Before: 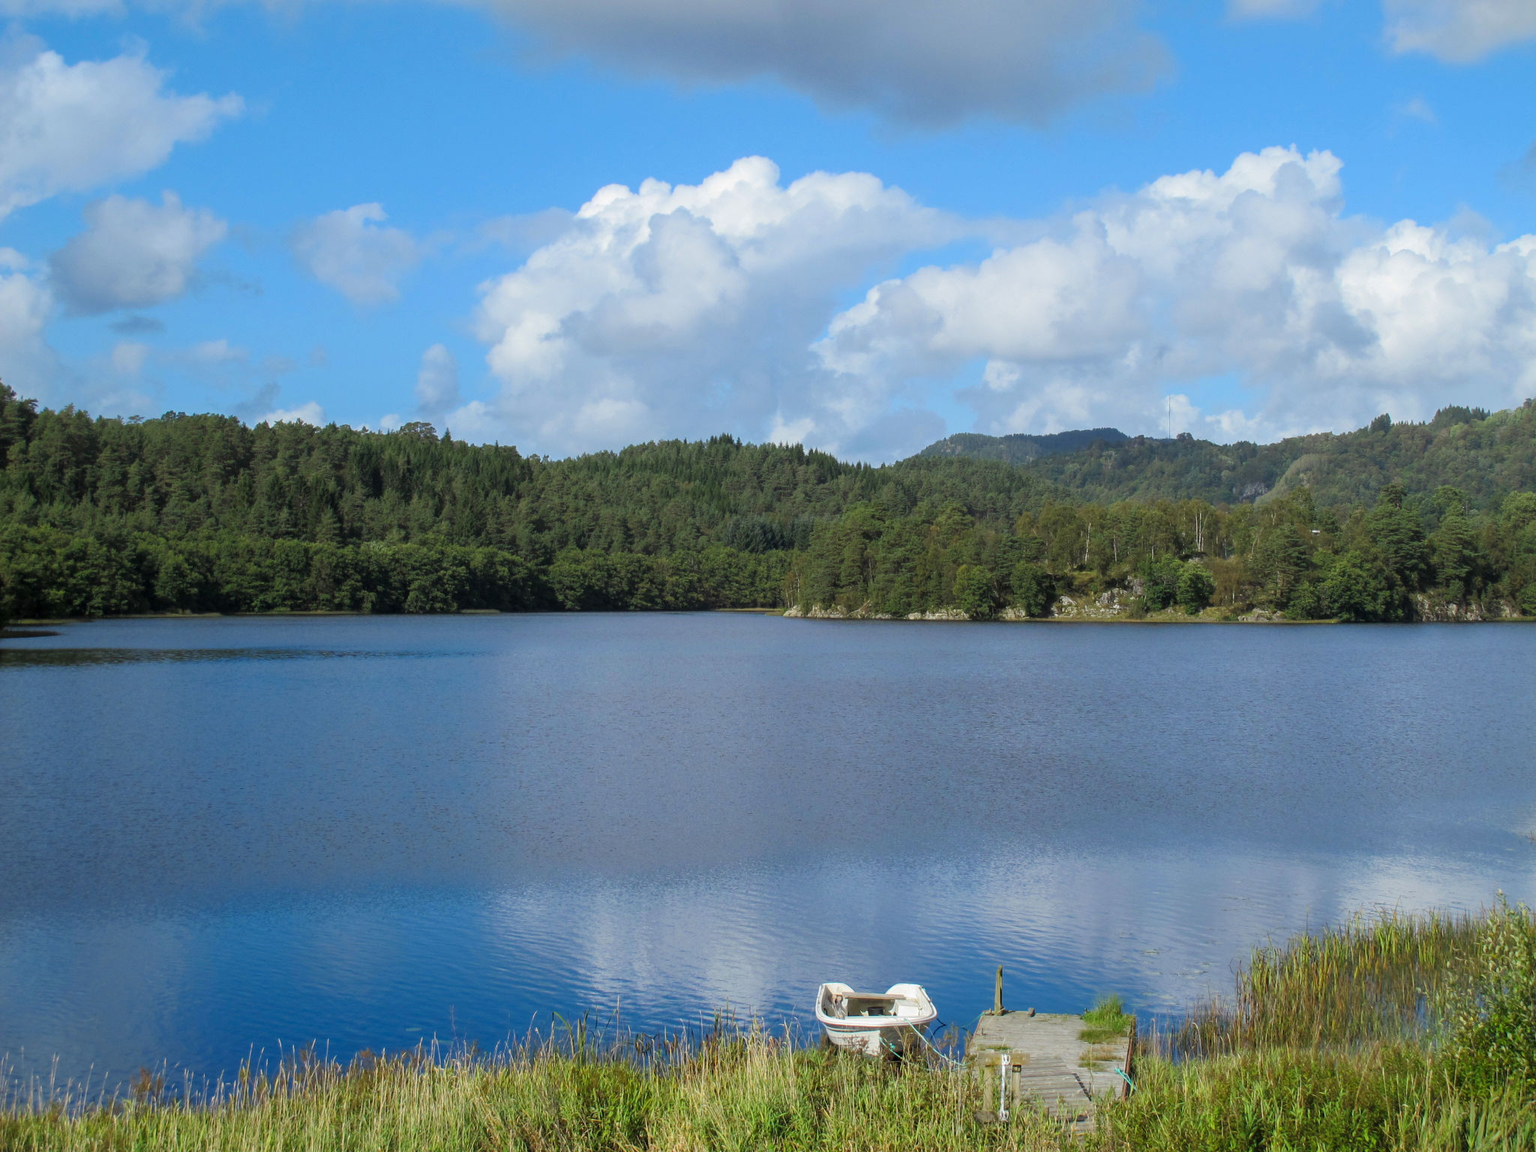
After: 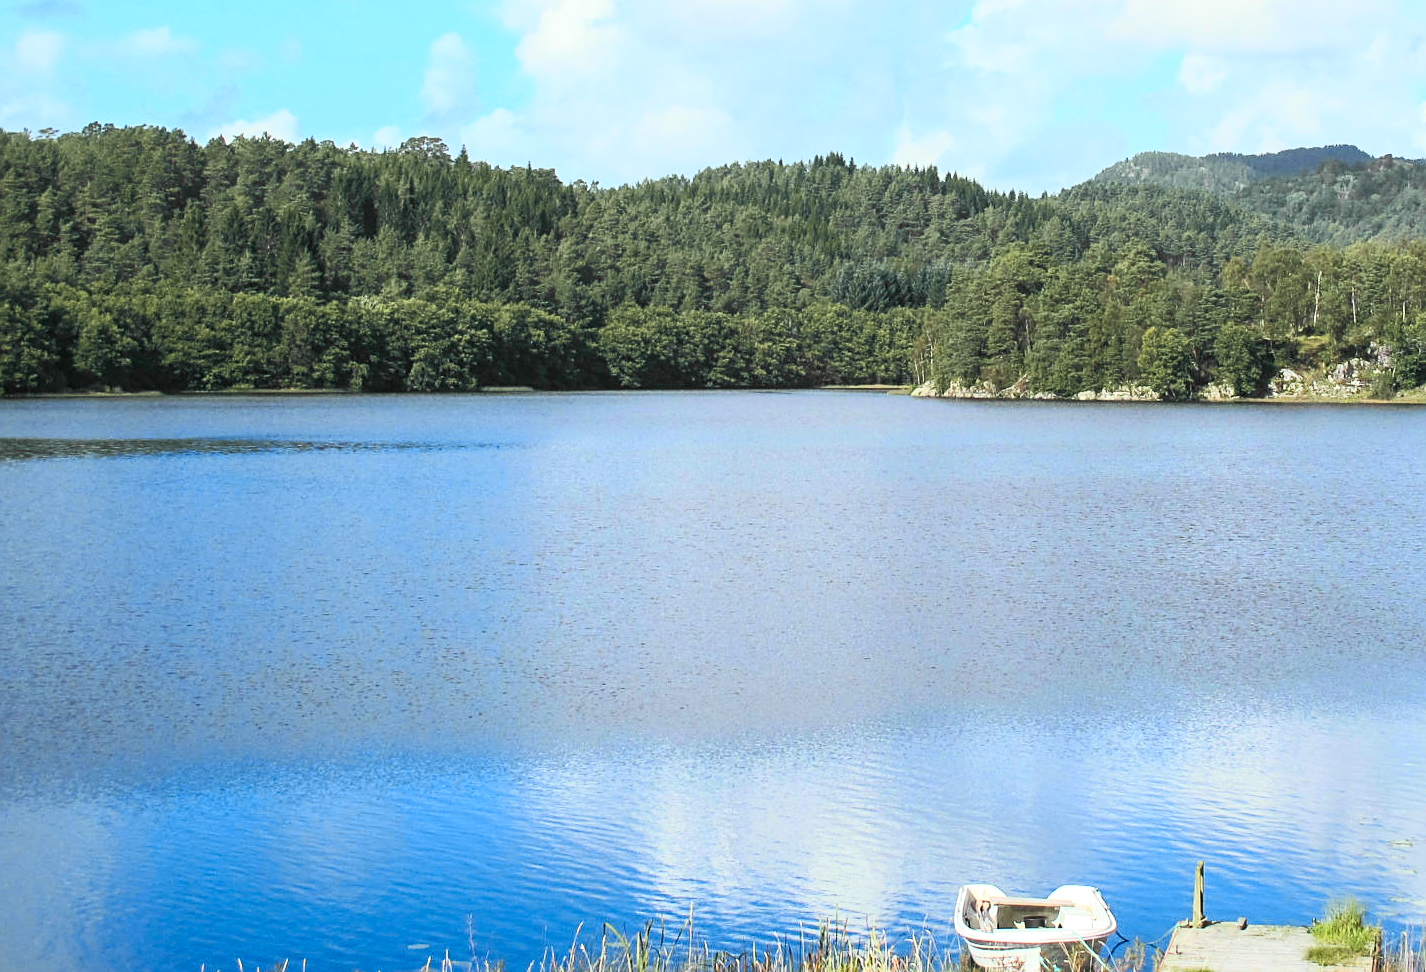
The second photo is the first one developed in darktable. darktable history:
sharpen: on, module defaults
tone curve: curves: ch0 [(0, 0.026) (0.172, 0.194) (0.398, 0.437) (0.469, 0.544) (0.612, 0.741) (0.845, 0.926) (1, 0.968)]; ch1 [(0, 0) (0.437, 0.453) (0.472, 0.467) (0.502, 0.502) (0.531, 0.537) (0.574, 0.583) (0.617, 0.64) (0.699, 0.749) (0.859, 0.919) (1, 1)]; ch2 [(0, 0) (0.33, 0.301) (0.421, 0.443) (0.476, 0.502) (0.511, 0.504) (0.553, 0.55) (0.595, 0.586) (0.664, 0.664) (1, 1)], color space Lab, independent channels, preserve colors none
exposure: black level correction 0, exposure 0.704 EV, compensate exposure bias true, compensate highlight preservation false
crop: left 6.5%, top 27.754%, right 23.868%, bottom 8.907%
